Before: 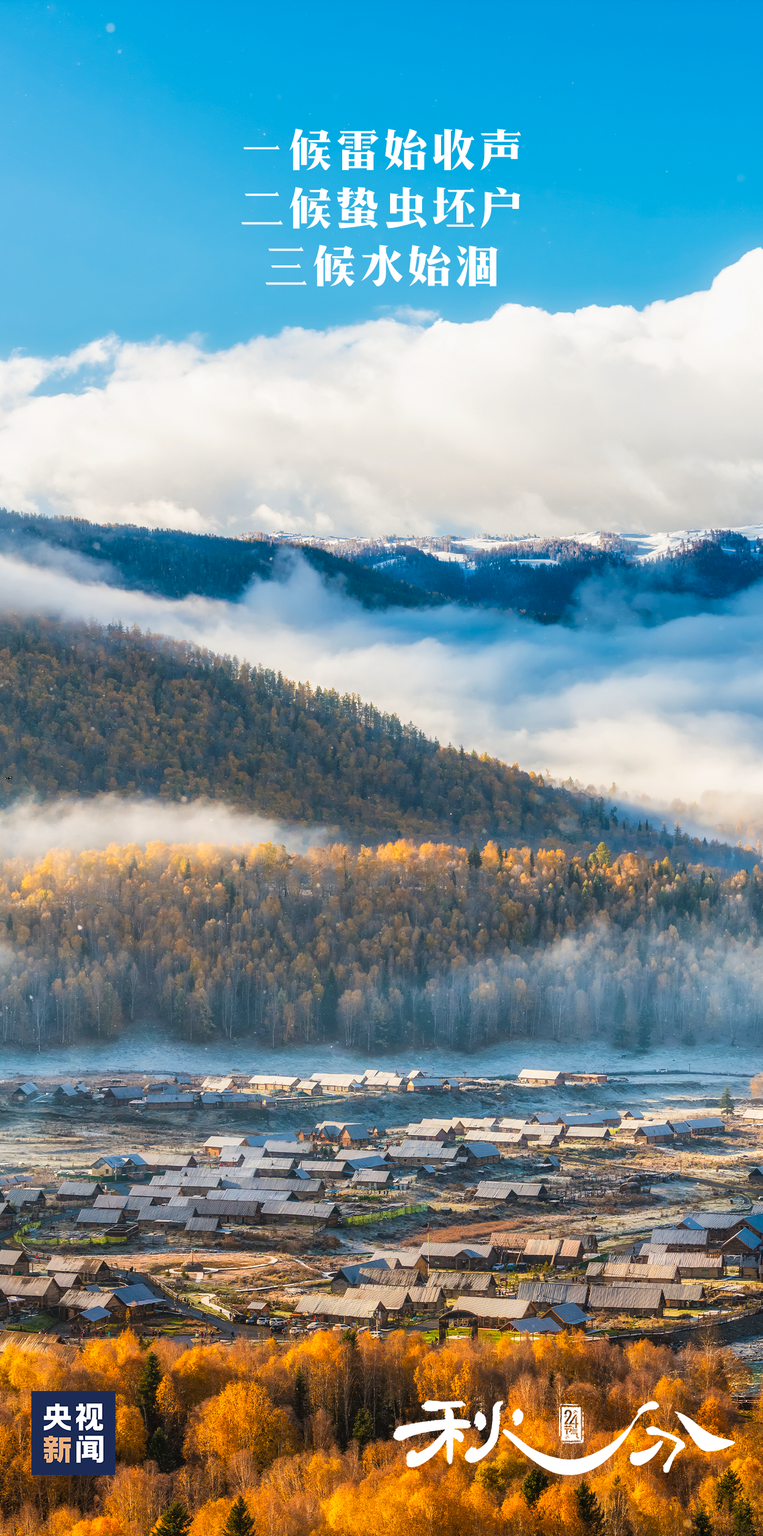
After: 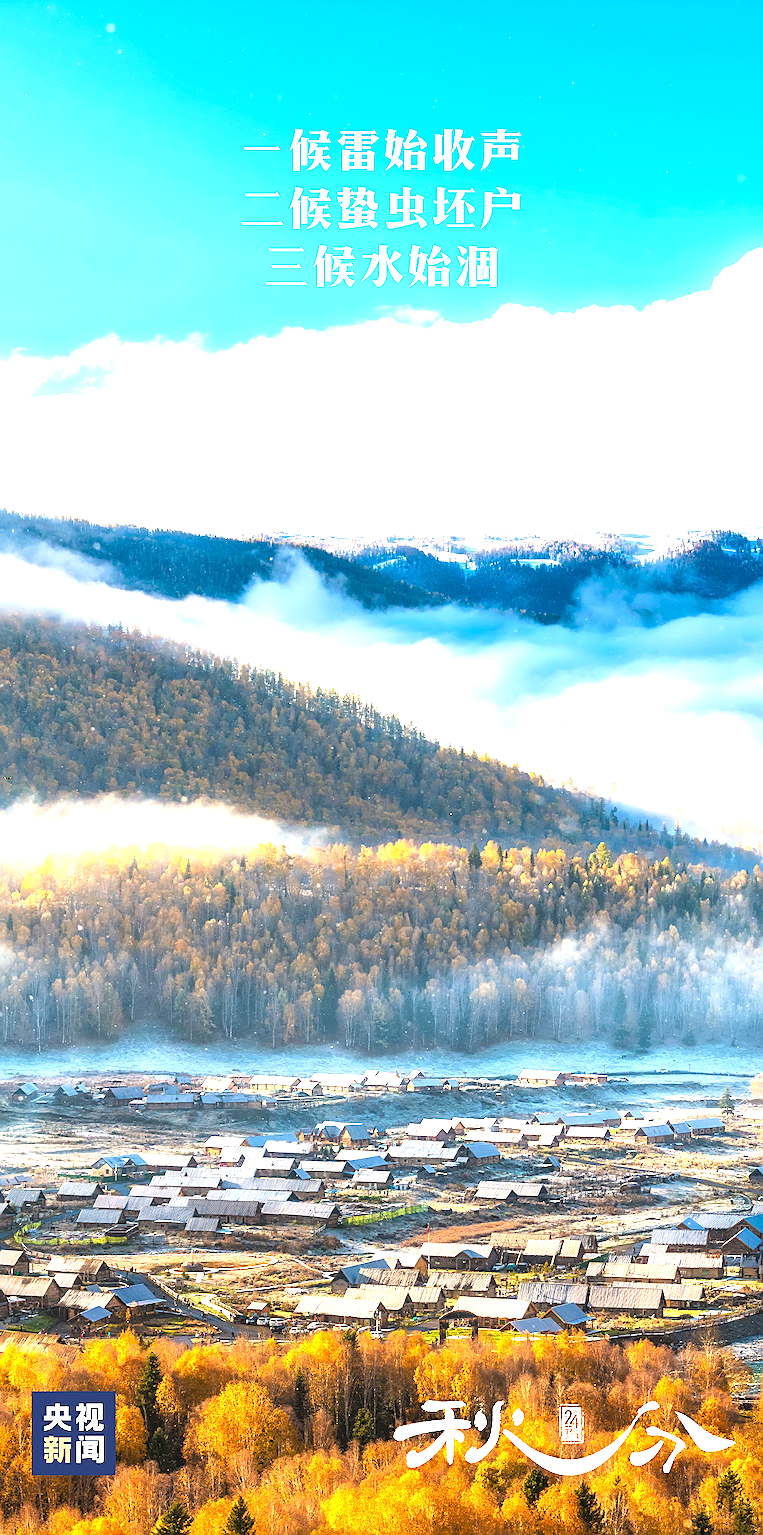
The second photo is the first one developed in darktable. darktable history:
sharpen: on, module defaults
exposure: exposure 1.223 EV, compensate highlight preservation false
